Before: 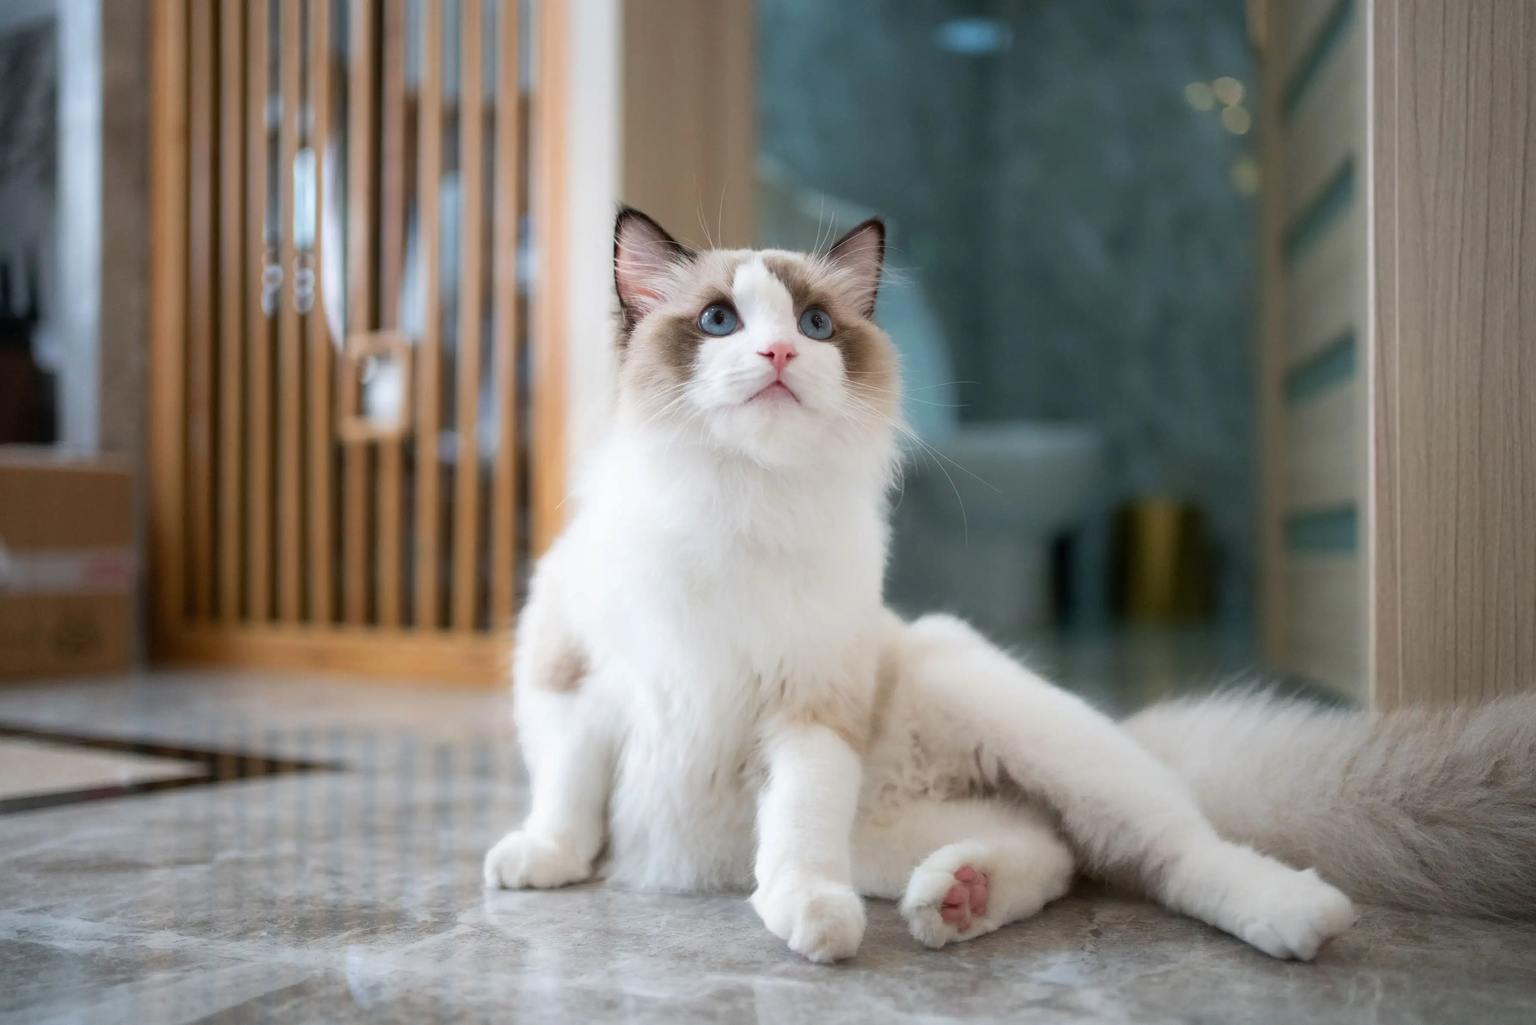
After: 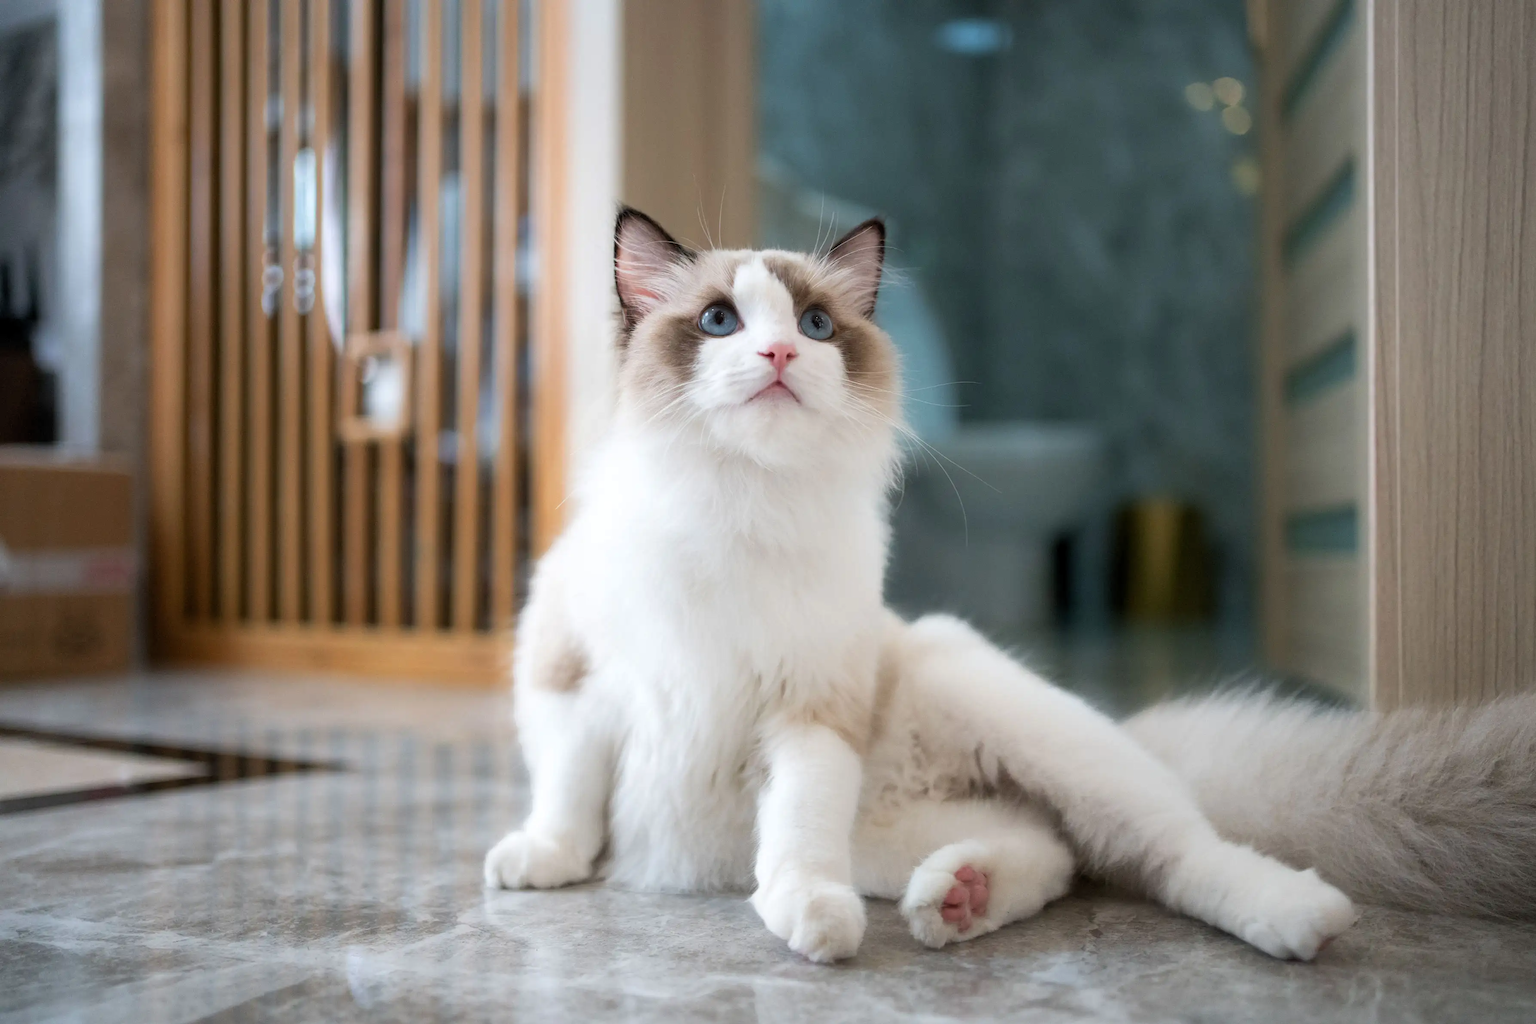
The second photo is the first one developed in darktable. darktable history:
levels: mode automatic, black 0.023%, white 99.97%, levels [0.062, 0.494, 0.925]
